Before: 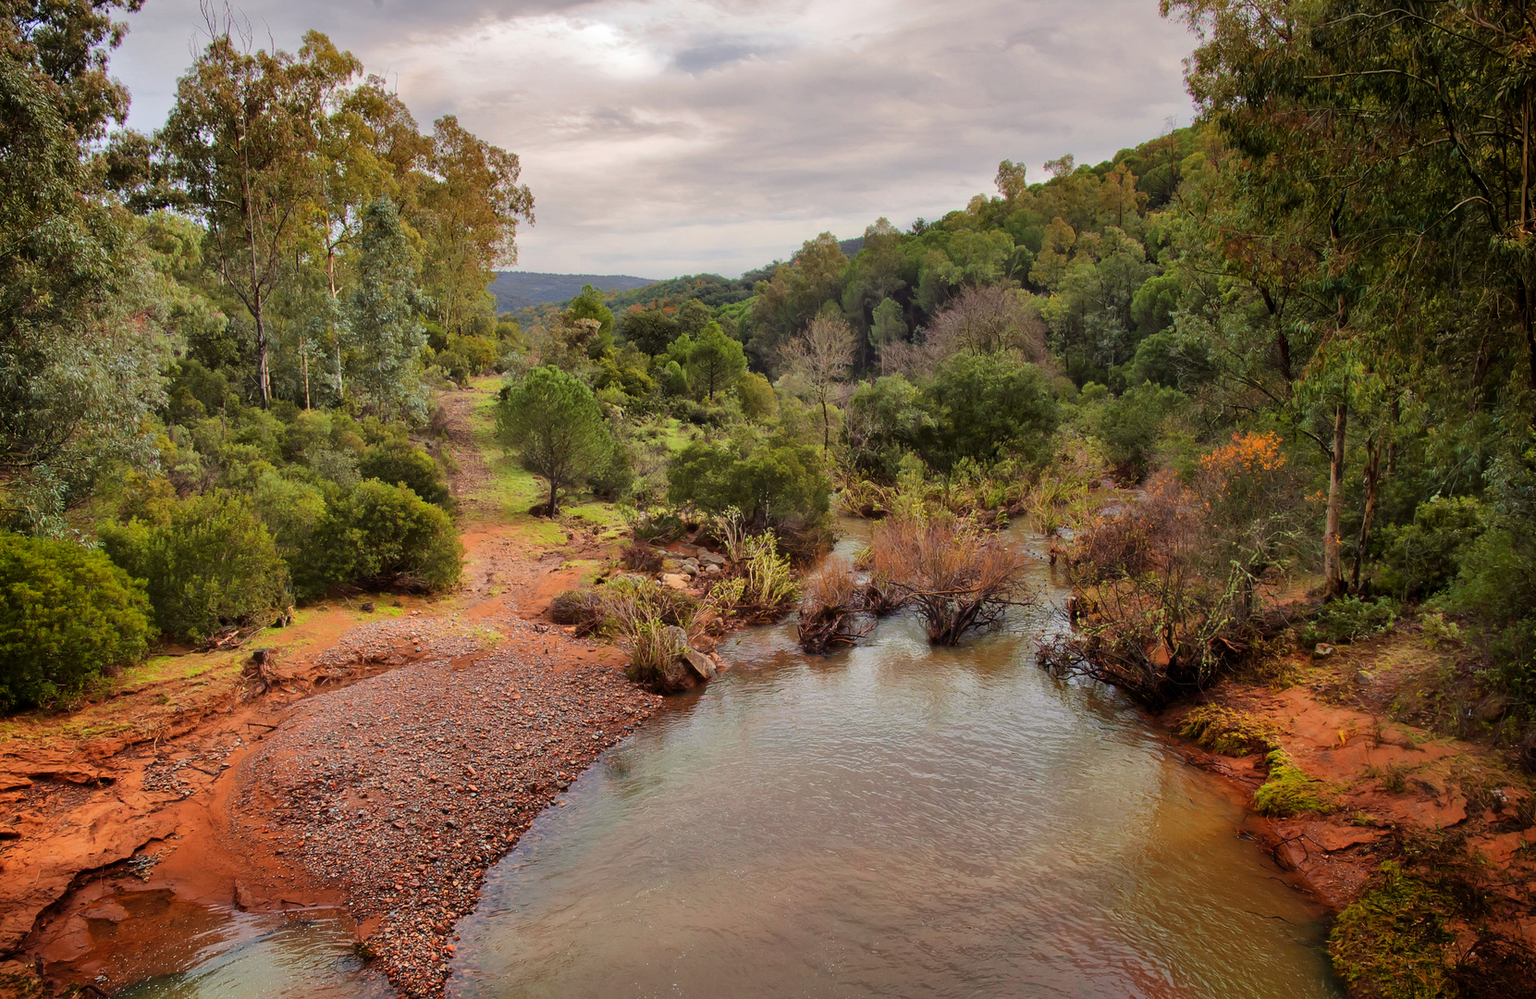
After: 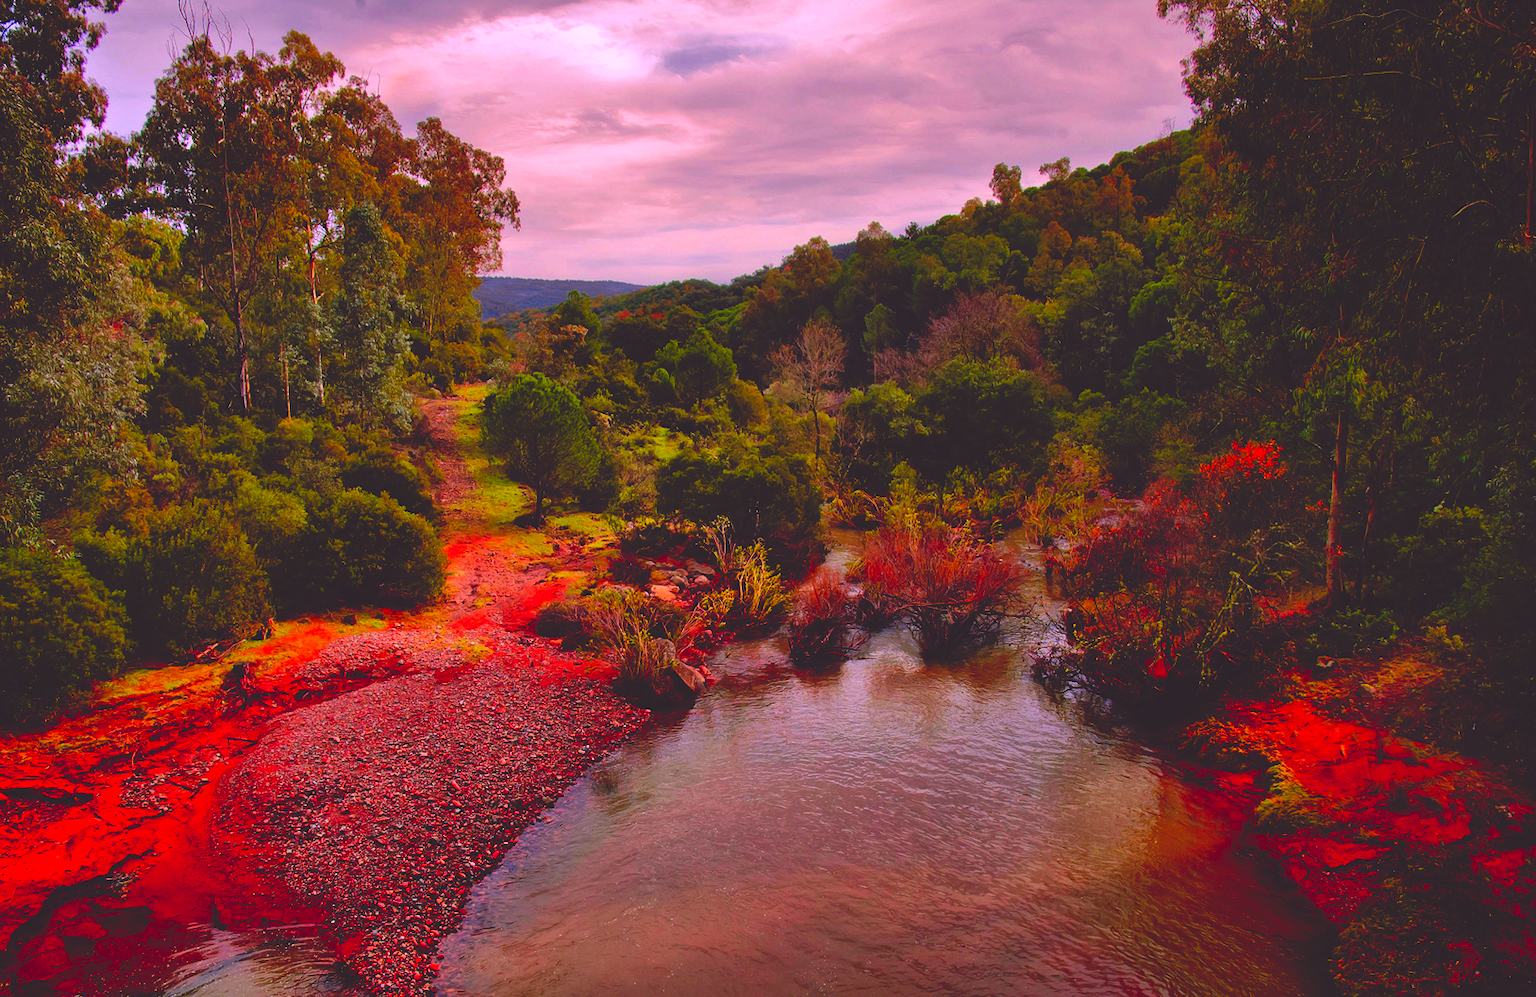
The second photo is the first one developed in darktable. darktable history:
color correction: highlights a* 19.07, highlights b* -11.54, saturation 1.64
crop: left 1.659%, right 0.289%, bottom 2.047%
base curve: curves: ch0 [(0, 0.02) (0.083, 0.036) (1, 1)], preserve colors none
